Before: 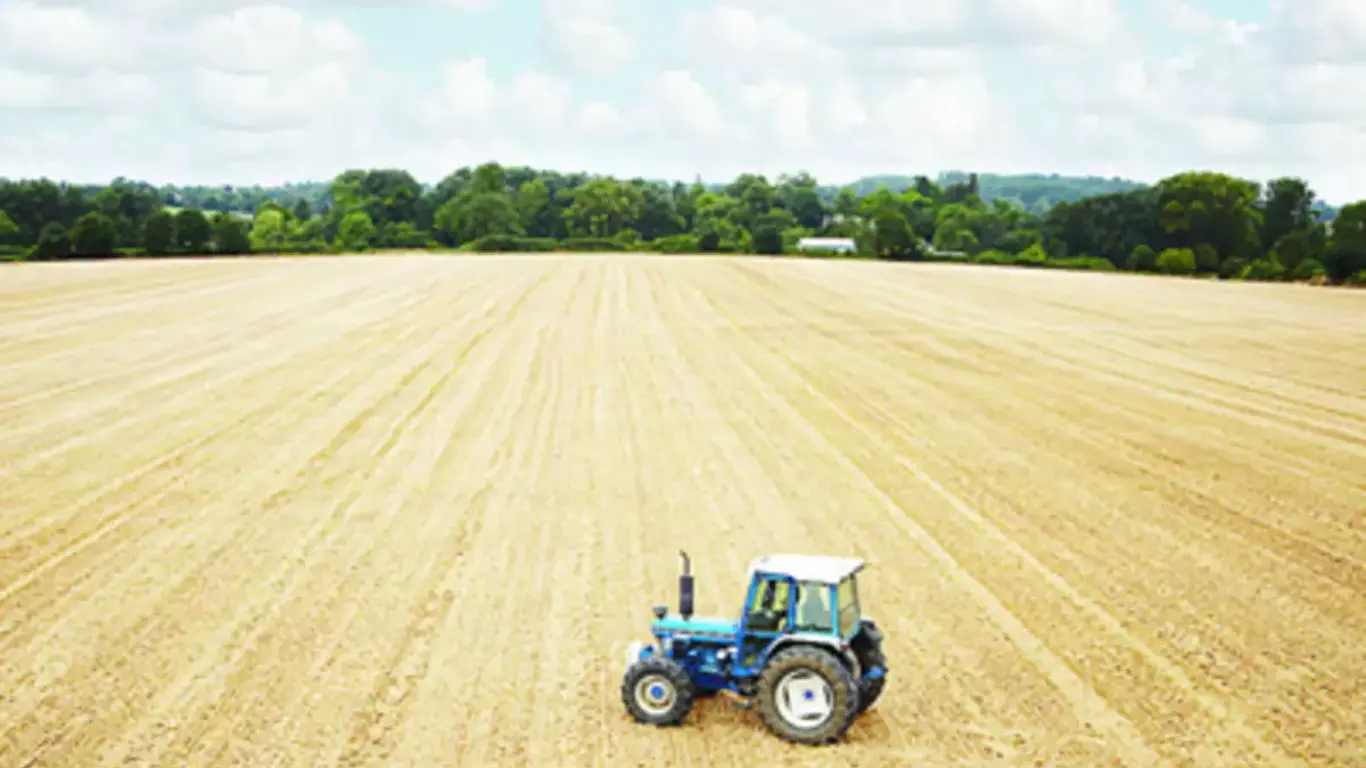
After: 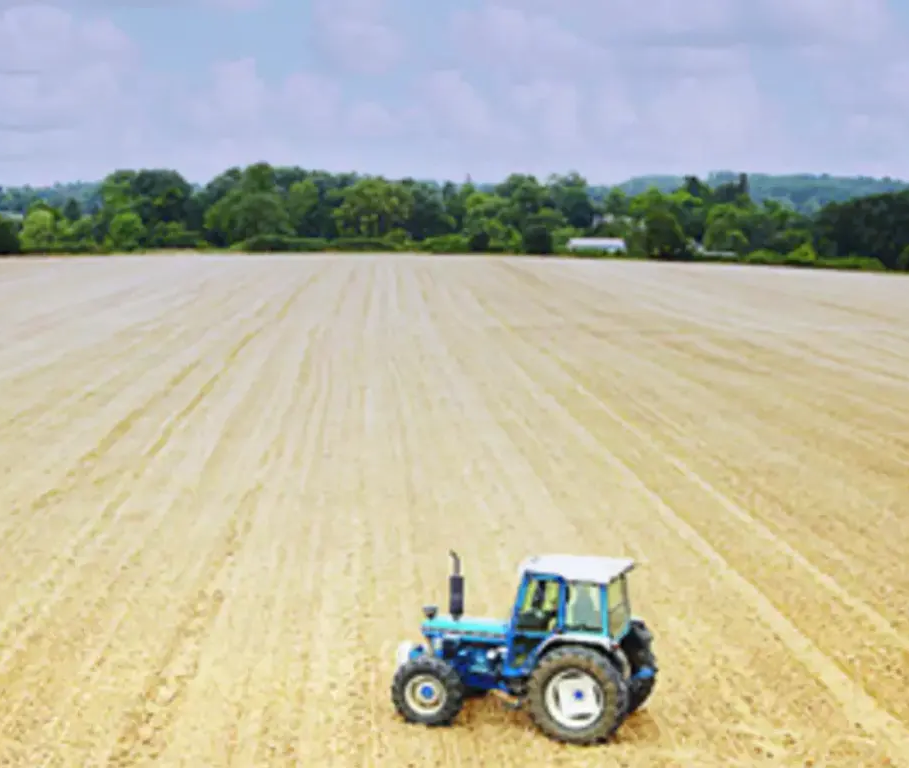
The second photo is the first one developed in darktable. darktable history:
graduated density: hue 238.83°, saturation 50%
crop: left 16.899%, right 16.556%
